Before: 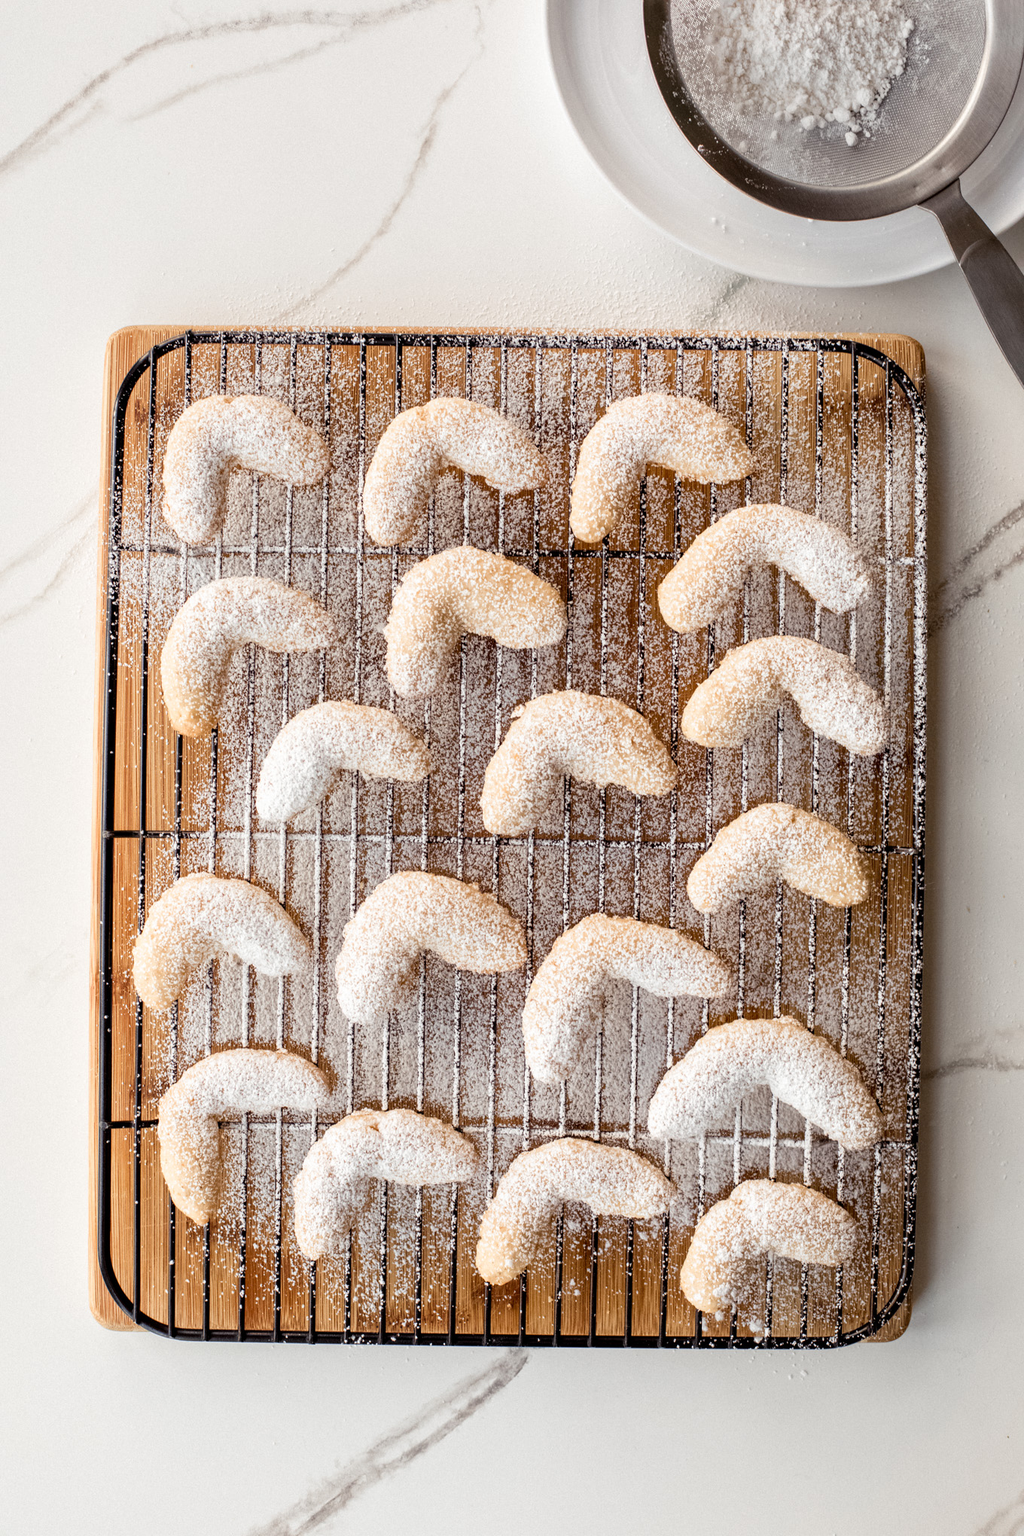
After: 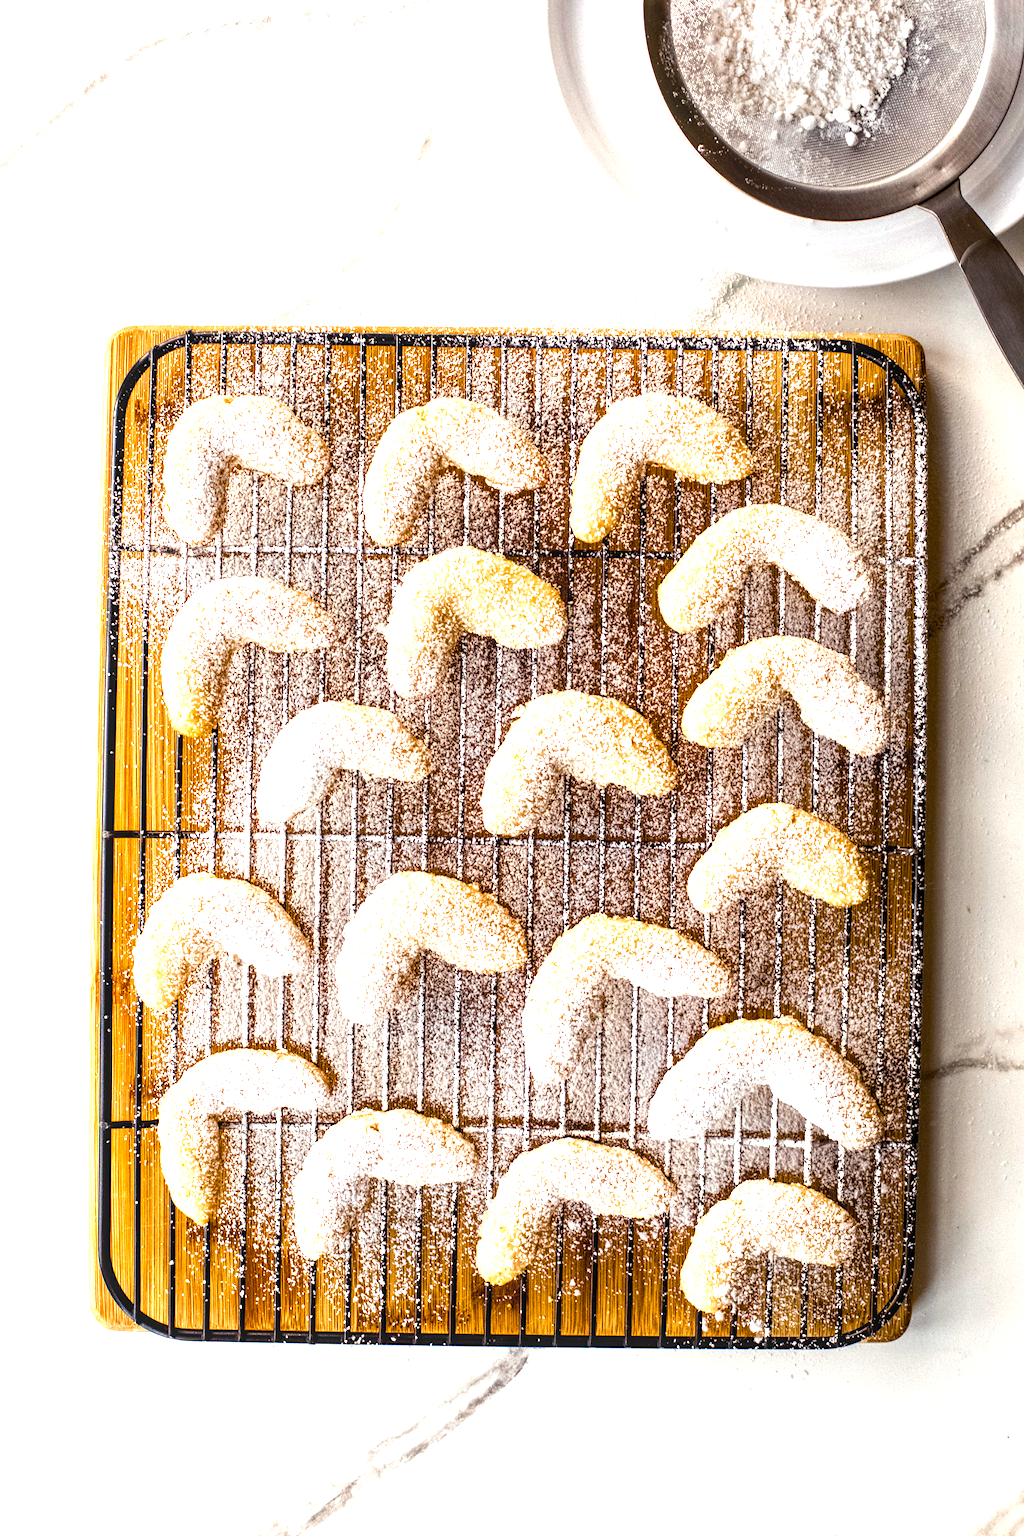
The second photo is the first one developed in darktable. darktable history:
color balance rgb: linear chroma grading › global chroma 9%, perceptual saturation grading › global saturation 36%, perceptual saturation grading › shadows 35%, perceptual brilliance grading › global brilliance 15%, perceptual brilliance grading › shadows -35%, global vibrance 15%
local contrast: on, module defaults
tone equalizer: -8 EV -0.417 EV, -7 EV -0.389 EV, -6 EV -0.333 EV, -5 EV -0.222 EV, -3 EV 0.222 EV, -2 EV 0.333 EV, -1 EV 0.389 EV, +0 EV 0.417 EV, edges refinement/feathering 500, mask exposure compensation -1.57 EV, preserve details no
